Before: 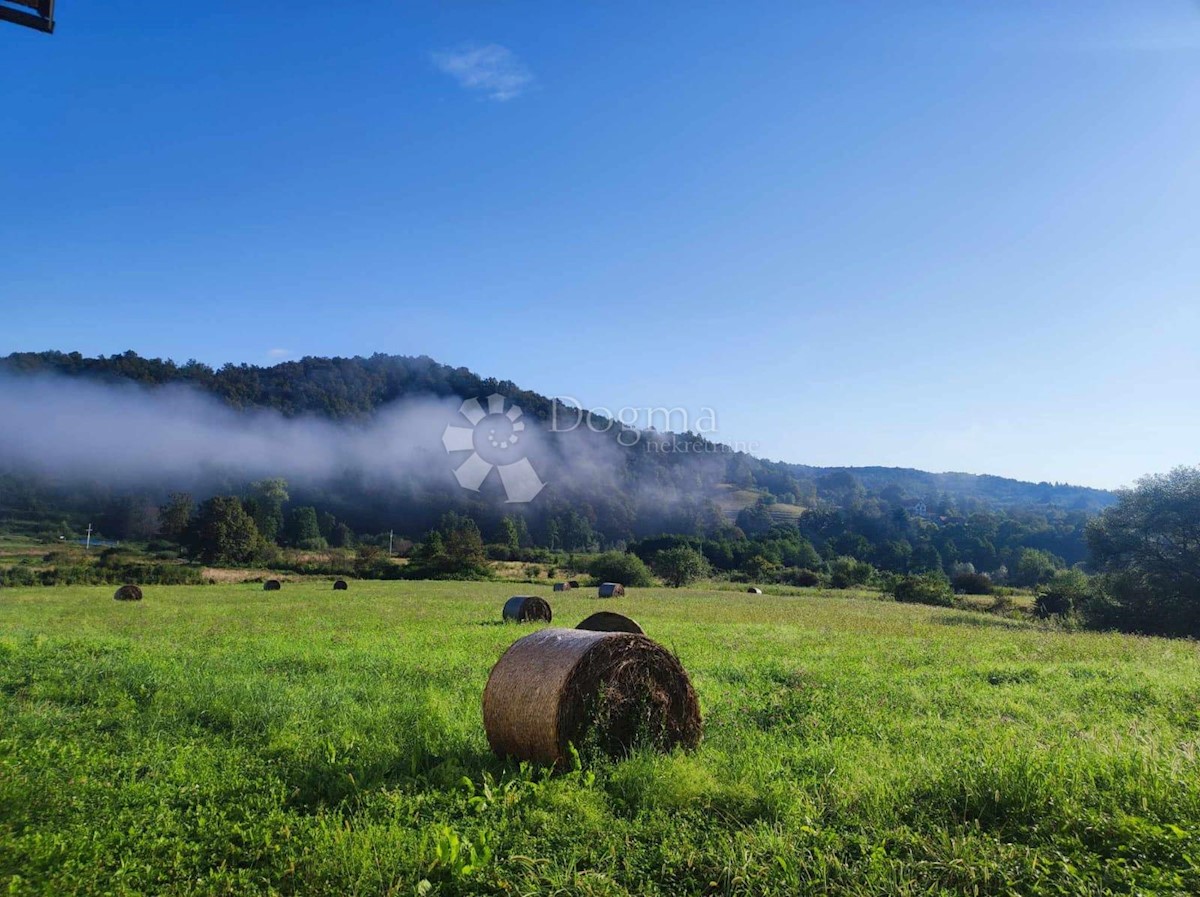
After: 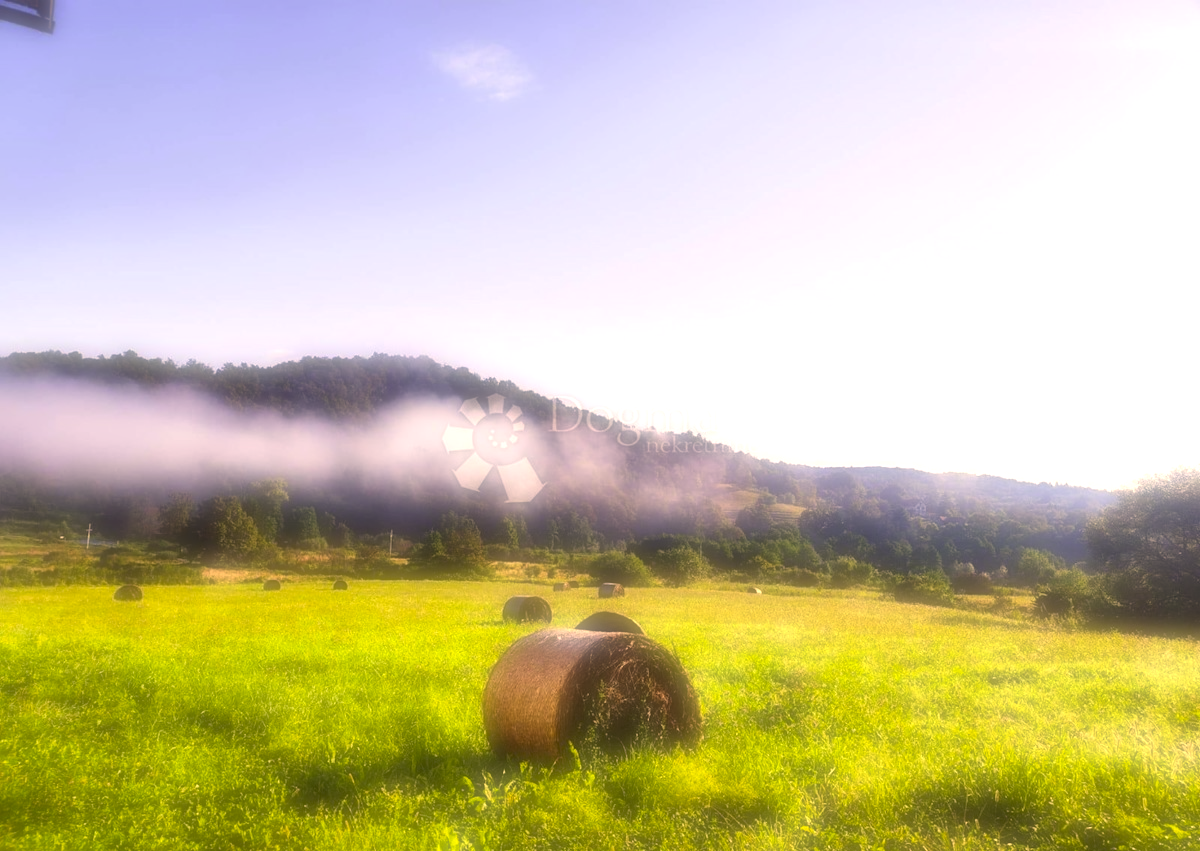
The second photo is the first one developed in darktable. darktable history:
exposure: black level correction 0, exposure 1.2 EV, compensate highlight preservation false
crop and rotate: top 0%, bottom 5.097%
color correction: highlights a* 17.94, highlights b* 35.39, shadows a* 1.48, shadows b* 6.42, saturation 1.01
soften: on, module defaults
